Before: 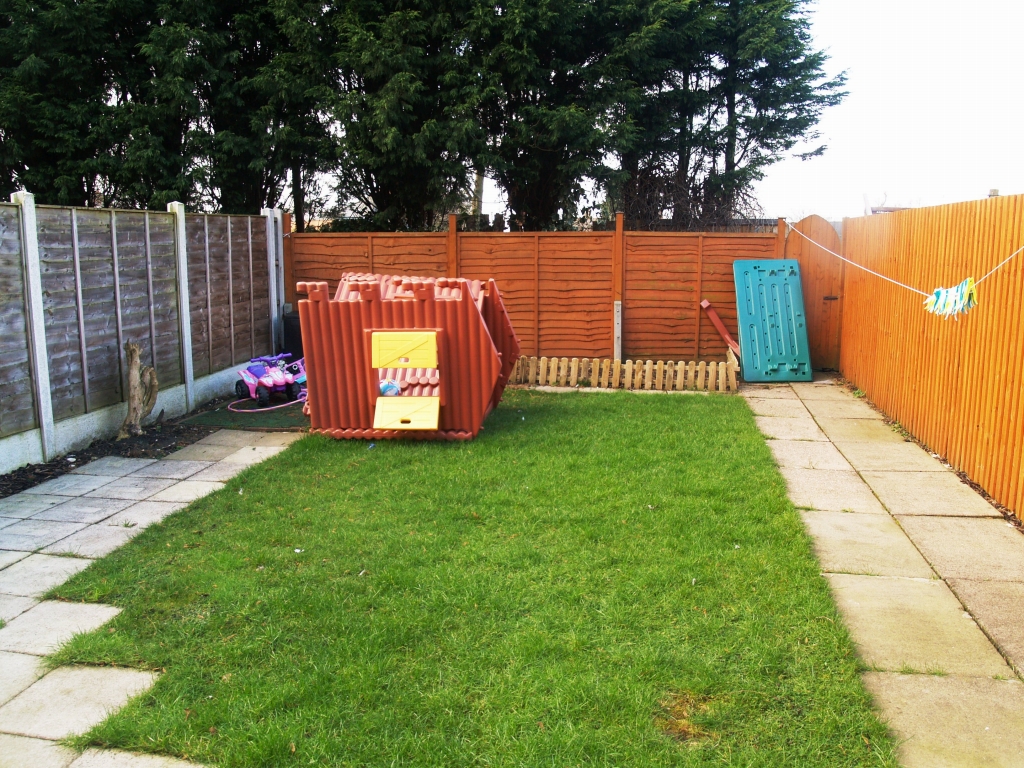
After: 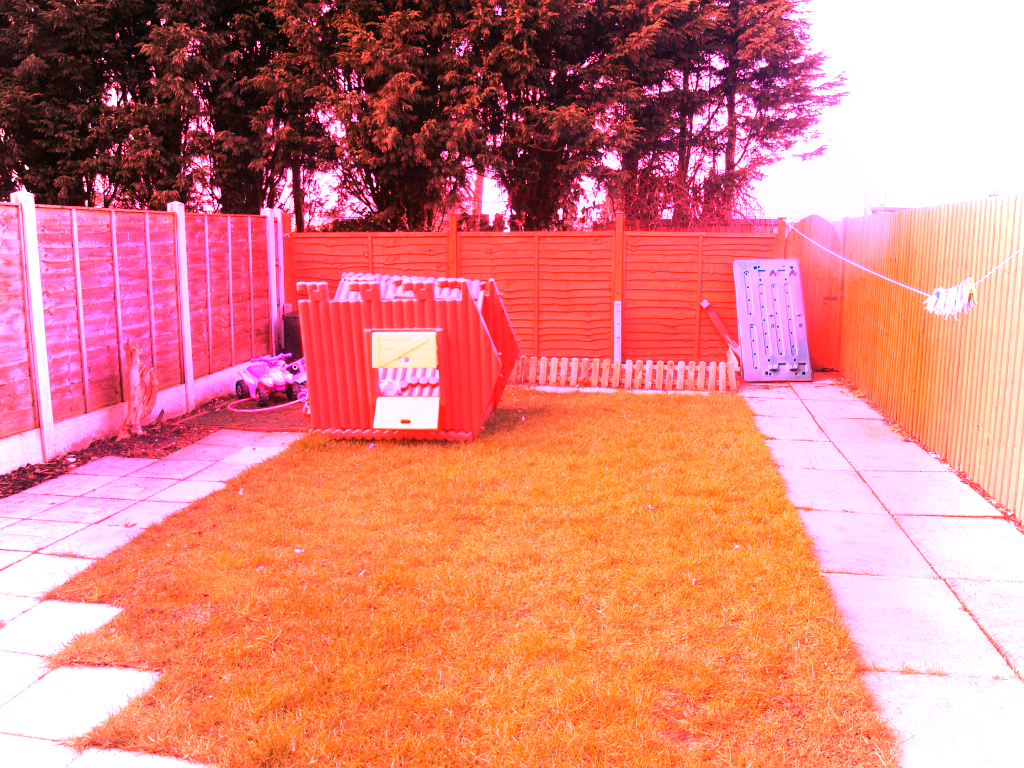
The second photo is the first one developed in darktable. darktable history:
white balance: red 4.26, blue 1.802
vignetting: fall-off radius 81.94%
color balance: mode lift, gamma, gain (sRGB), lift [1, 0.99, 1.01, 0.992], gamma [1, 1.037, 0.974, 0.963]
